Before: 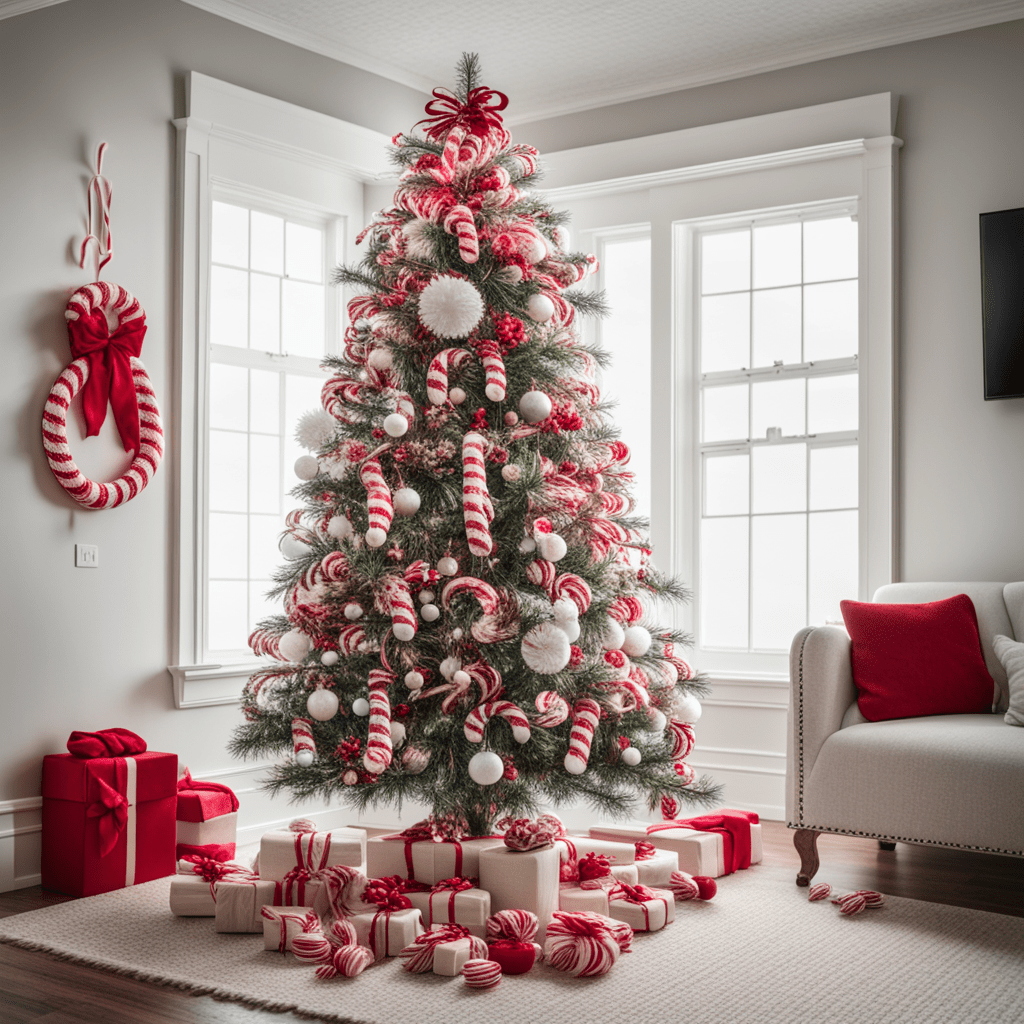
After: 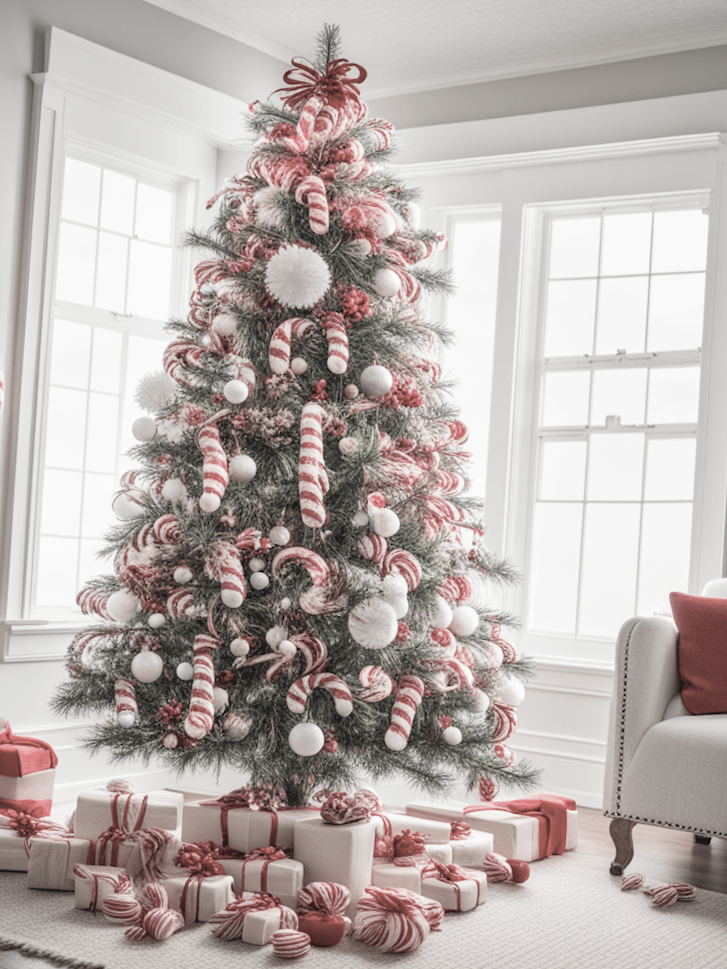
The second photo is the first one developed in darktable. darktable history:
contrast brightness saturation: brightness 0.18, saturation -0.5
crop and rotate: angle -3.27°, left 14.277%, top 0.028%, right 10.766%, bottom 0.028%
tone equalizer: on, module defaults
